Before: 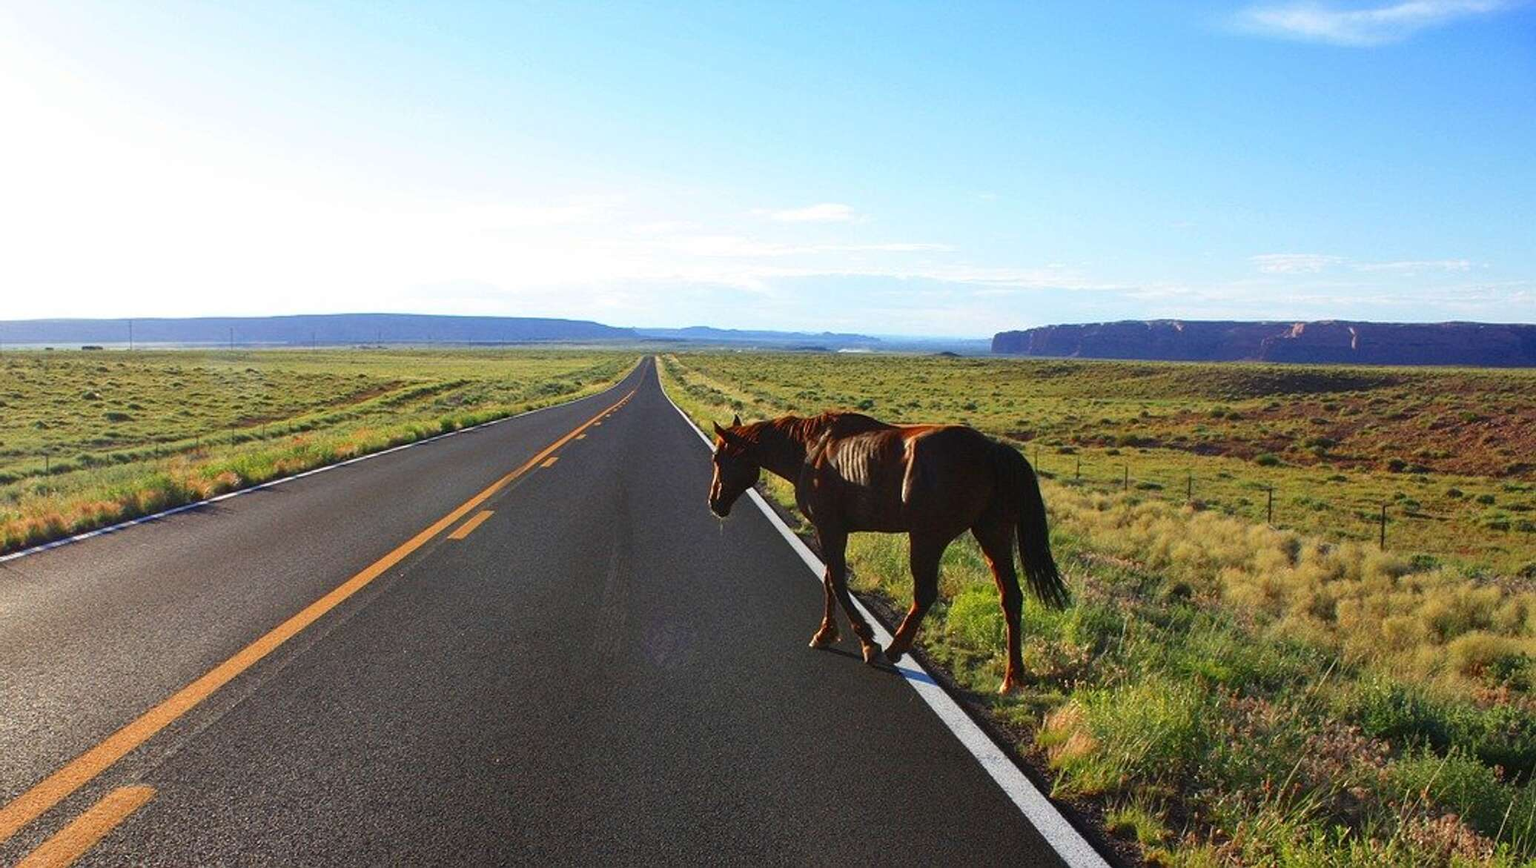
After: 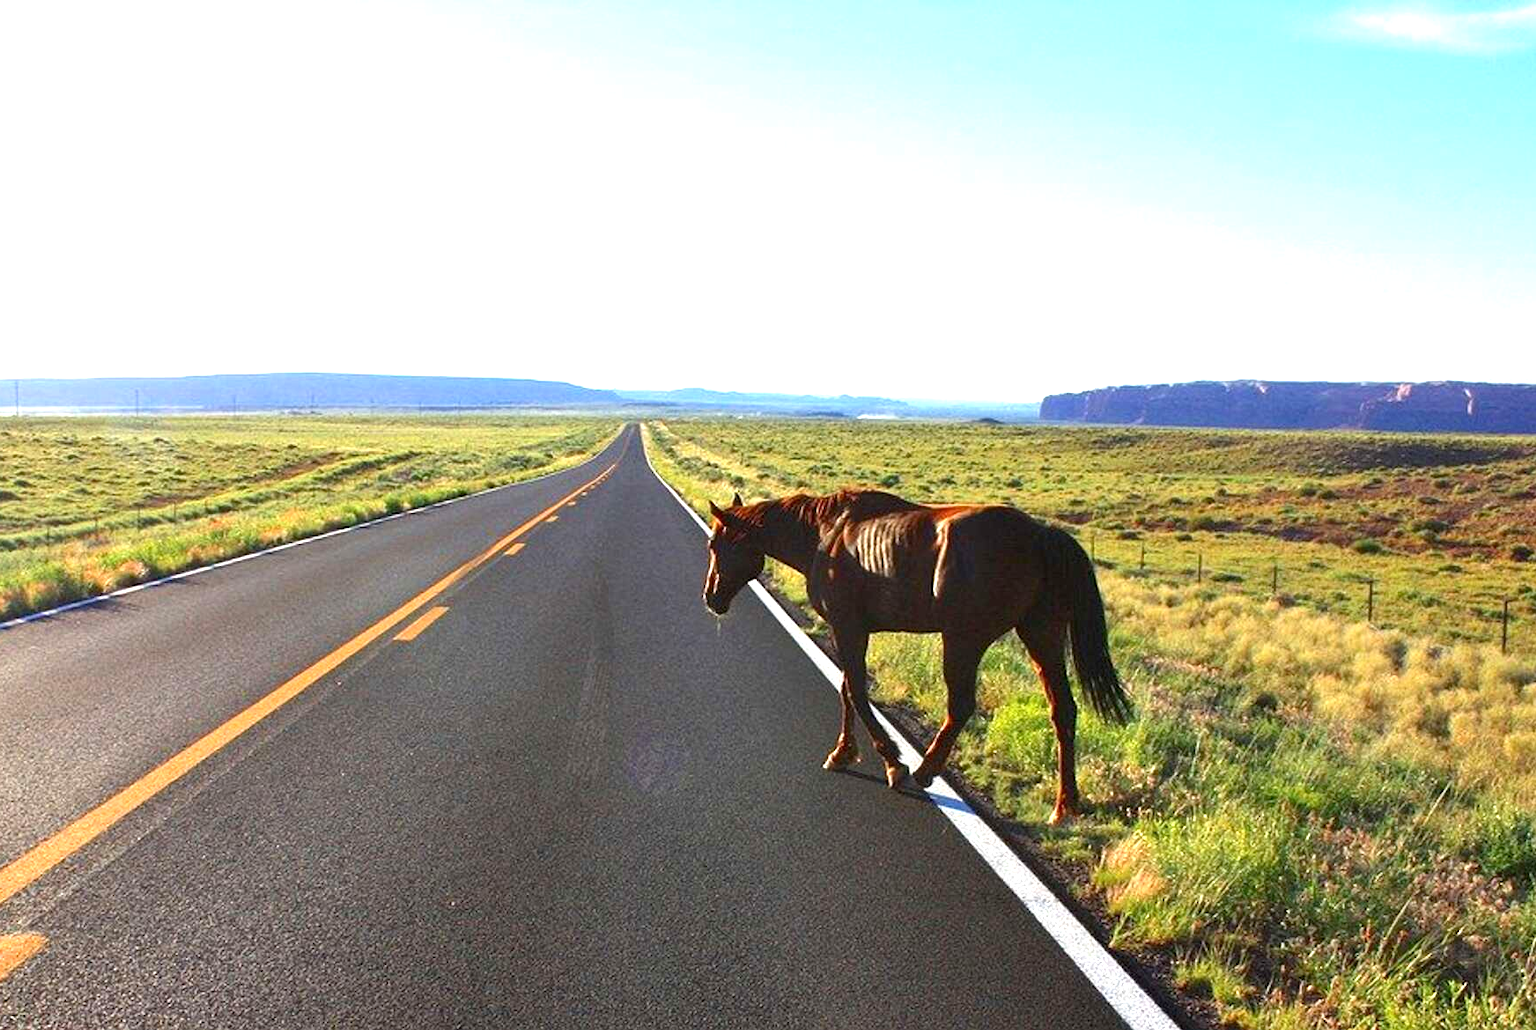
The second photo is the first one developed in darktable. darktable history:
crop: left 7.598%, right 7.873%
exposure: black level correction 0.001, exposure 1 EV, compensate highlight preservation false
